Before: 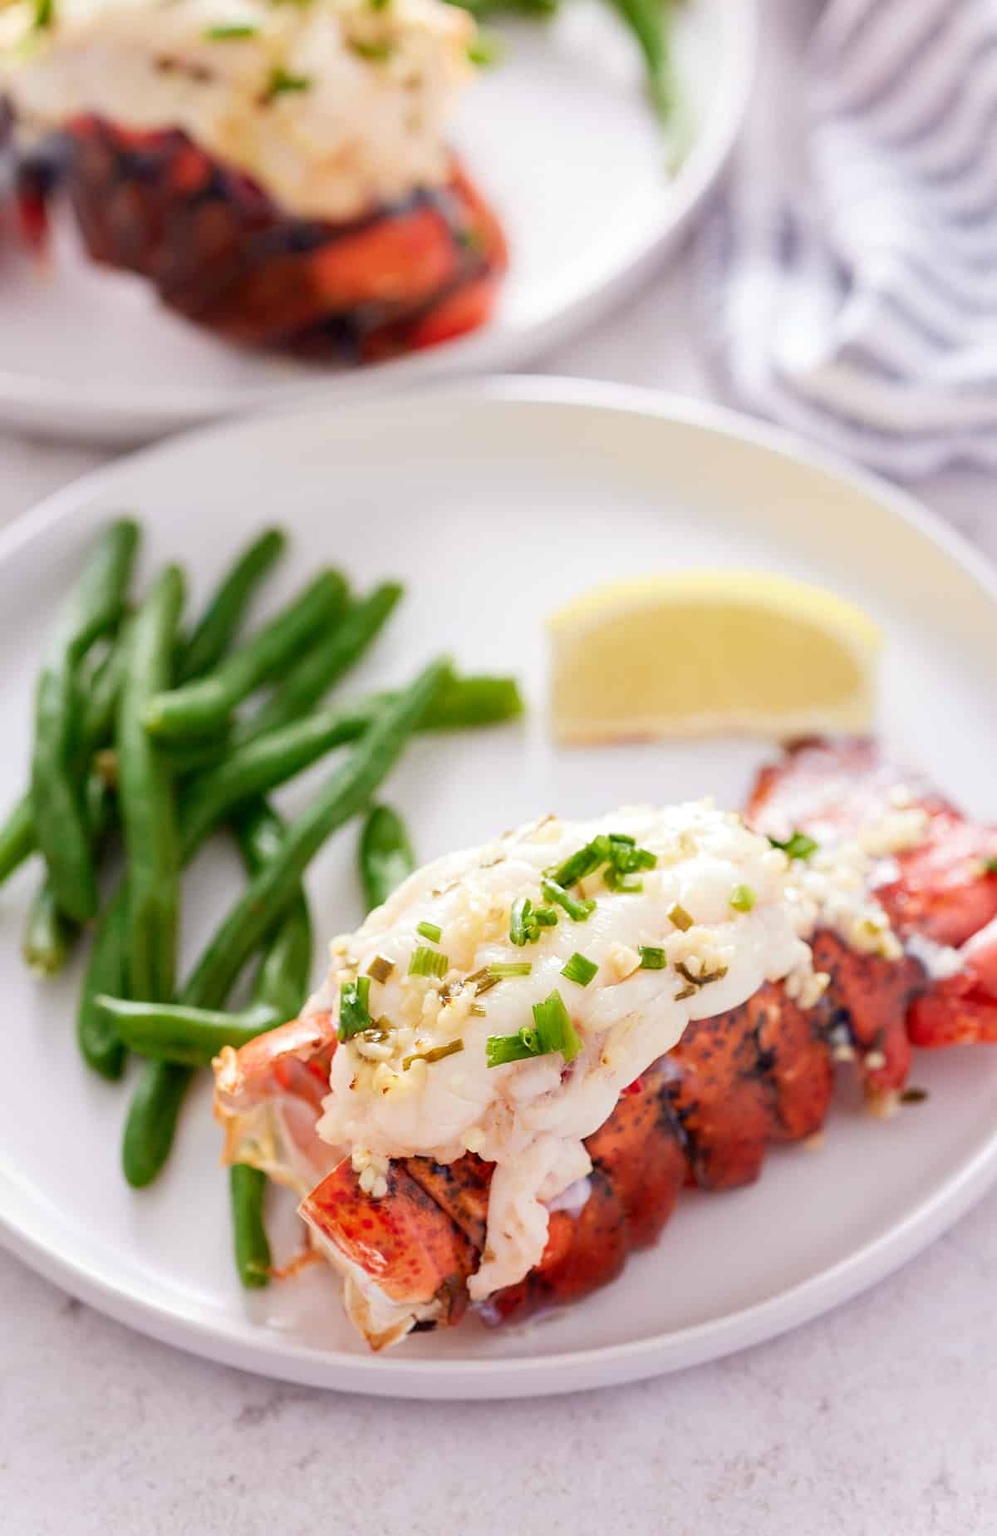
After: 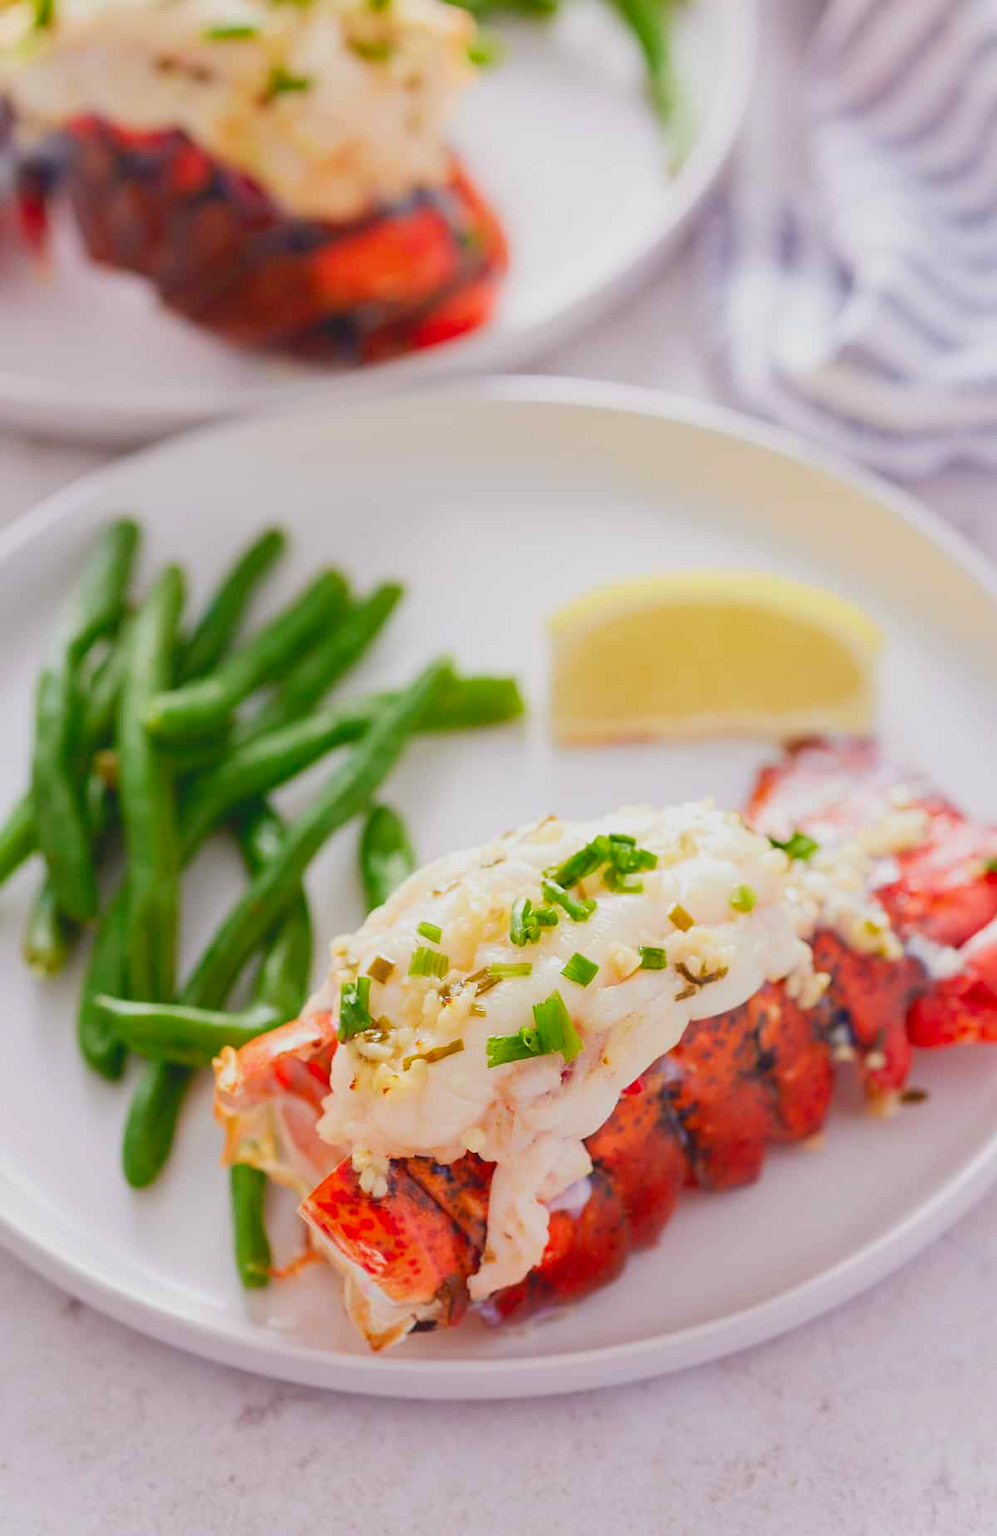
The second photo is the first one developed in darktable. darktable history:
contrast brightness saturation: contrast -0.199, saturation 0.19
